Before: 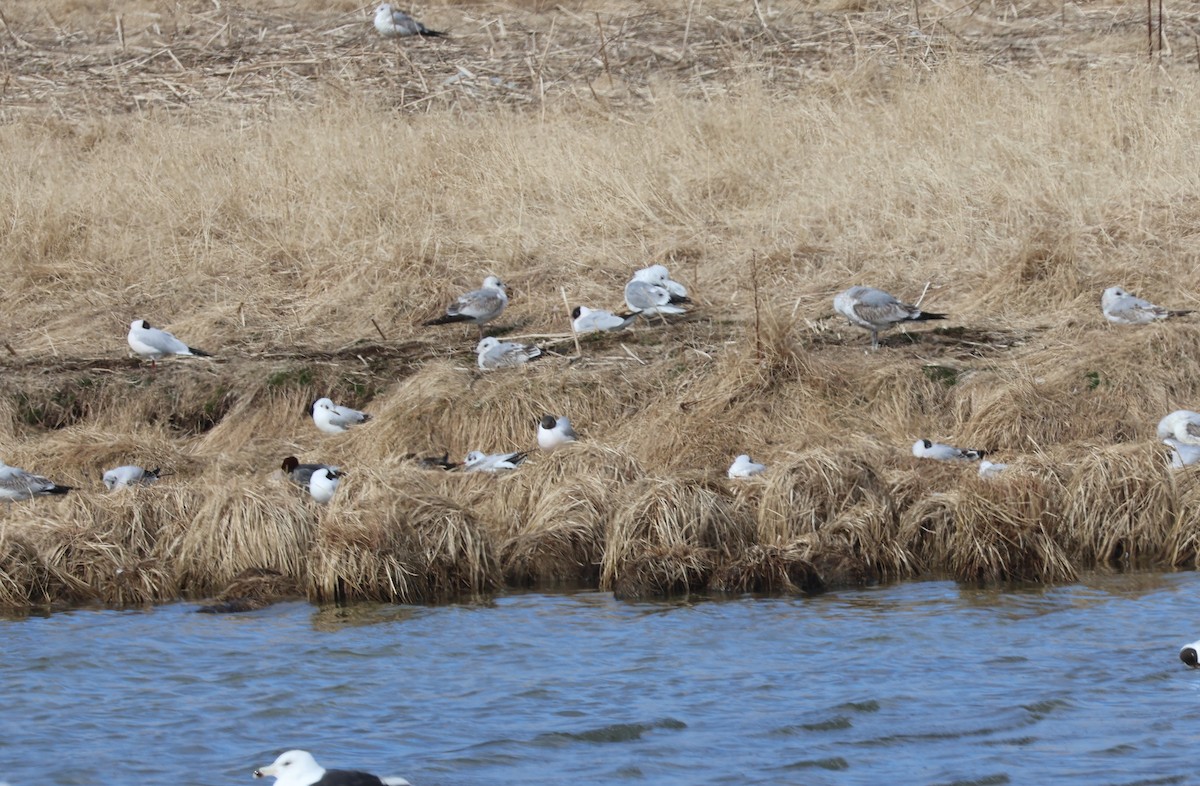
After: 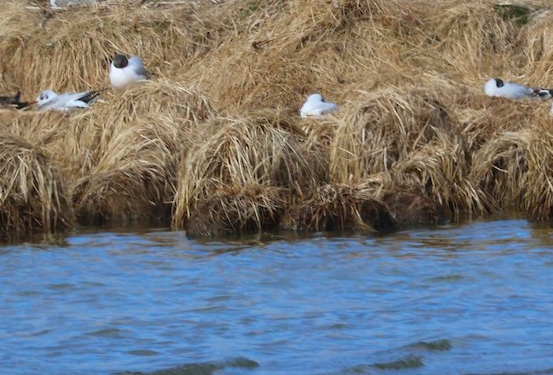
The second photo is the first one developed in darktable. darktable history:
color balance rgb: linear chroma grading › global chroma 14.947%, perceptual saturation grading › global saturation 11.555%, global vibrance 20%
crop: left 35.727%, top 46.012%, right 18.119%, bottom 6.158%
